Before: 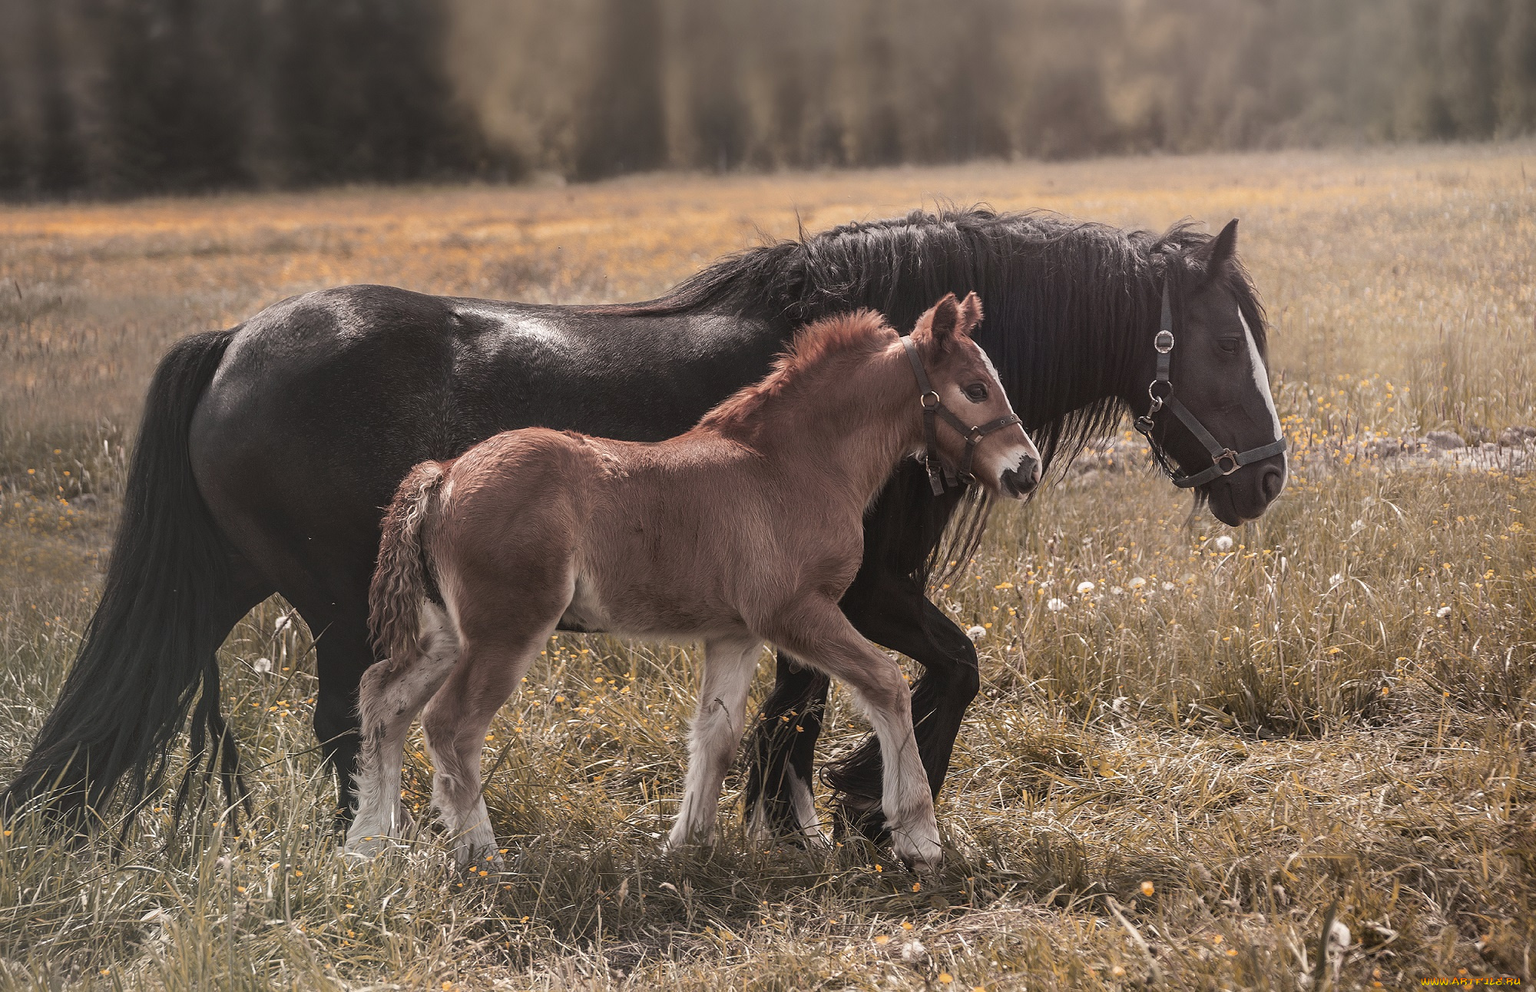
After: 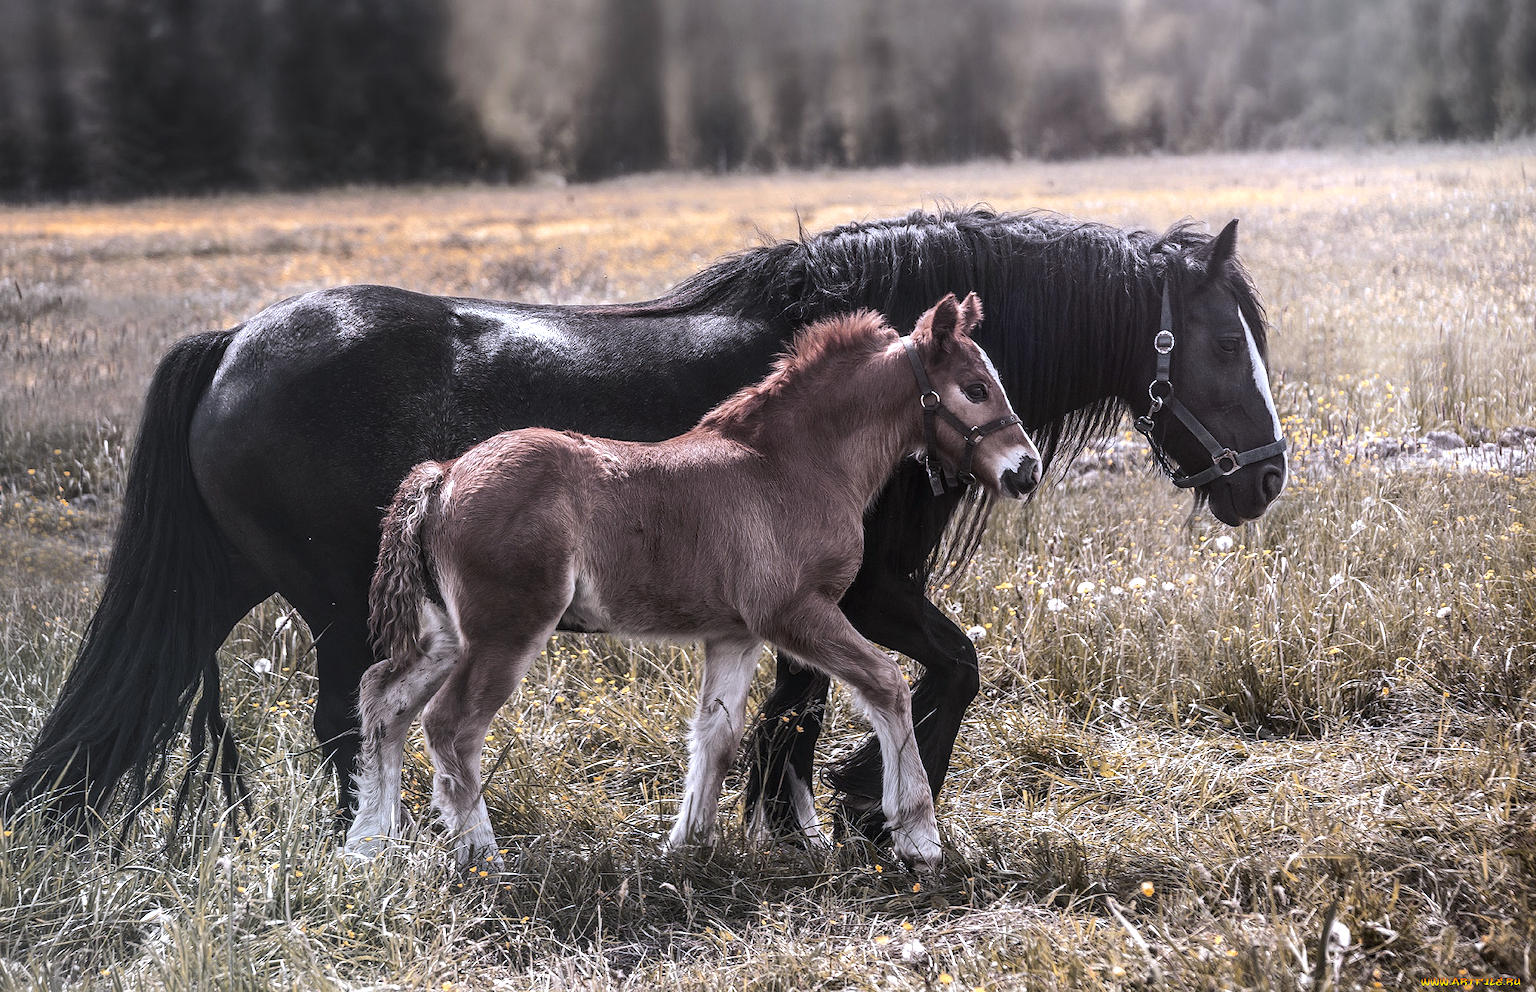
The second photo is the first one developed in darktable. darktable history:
tone equalizer: -8 EV -0.75 EV, -7 EV -0.7 EV, -6 EV -0.6 EV, -5 EV -0.4 EV, -3 EV 0.4 EV, -2 EV 0.6 EV, -1 EV 0.7 EV, +0 EV 0.75 EV, edges refinement/feathering 500, mask exposure compensation -1.57 EV, preserve details no
local contrast: on, module defaults
white balance: red 0.948, green 1.02, blue 1.176
